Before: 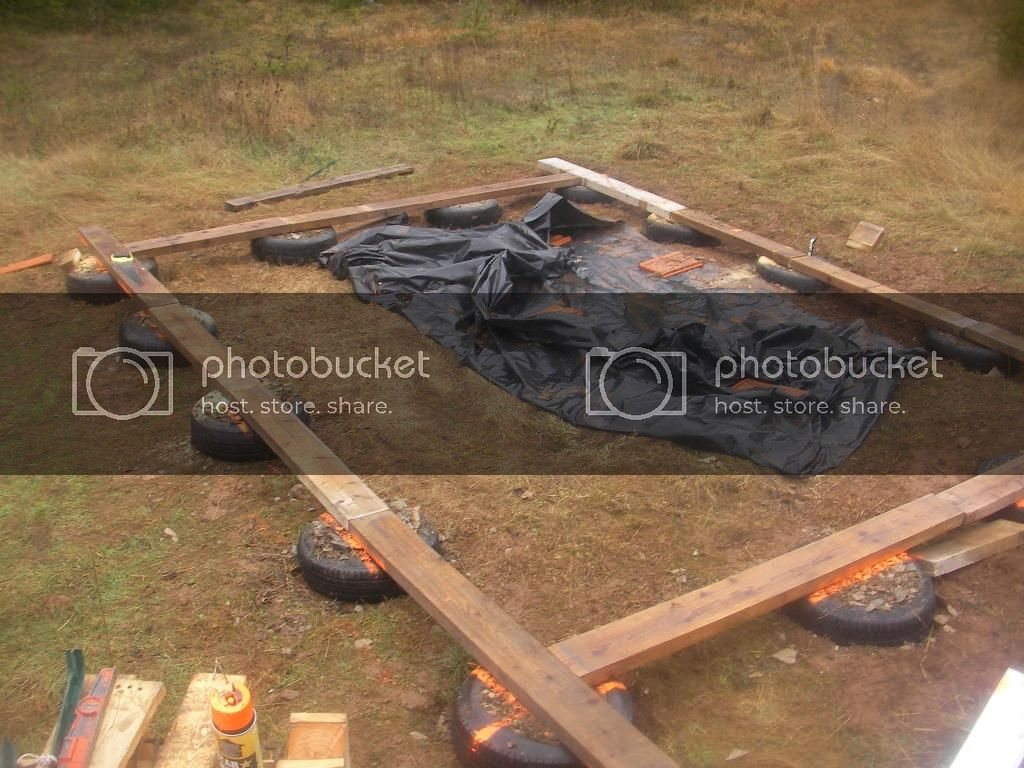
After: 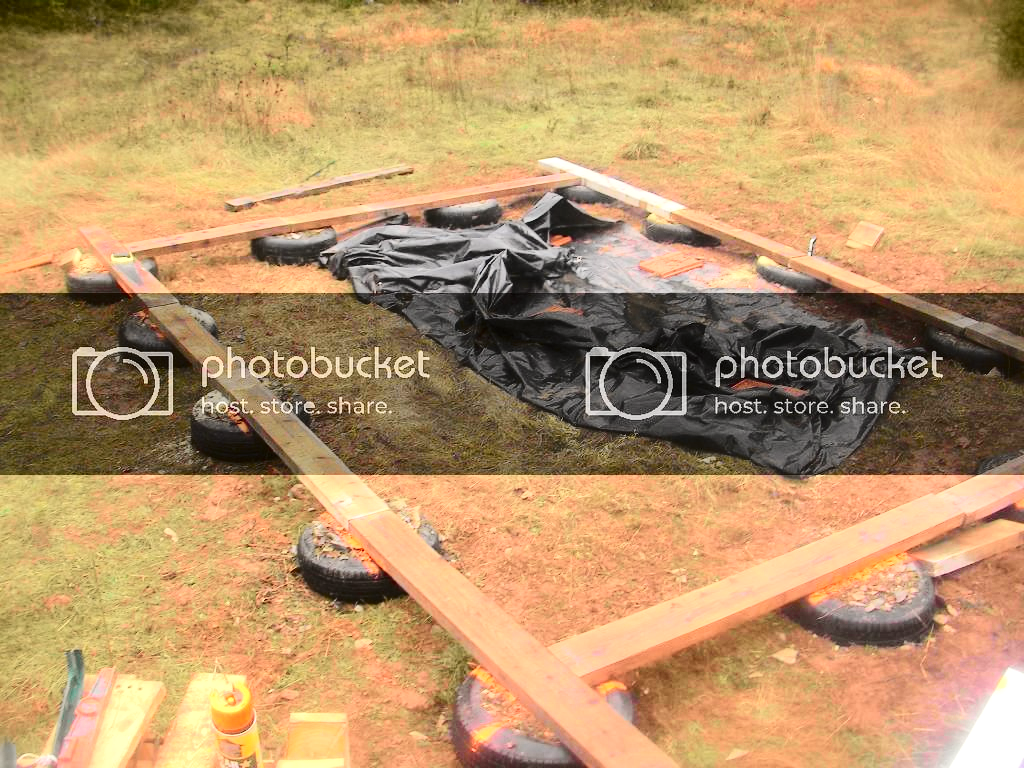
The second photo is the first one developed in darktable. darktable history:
tone curve: curves: ch0 [(0.014, 0) (0.13, 0.09) (0.227, 0.211) (0.33, 0.395) (0.494, 0.615) (0.662, 0.76) (0.795, 0.846) (1, 0.969)]; ch1 [(0, 0) (0.366, 0.367) (0.447, 0.416) (0.473, 0.484) (0.504, 0.502) (0.525, 0.518) (0.564, 0.601) (0.634, 0.66) (0.746, 0.804) (1, 1)]; ch2 [(0, 0) (0.333, 0.346) (0.375, 0.375) (0.424, 0.43) (0.476, 0.498) (0.496, 0.505) (0.517, 0.522) (0.548, 0.548) (0.579, 0.618) (0.651, 0.674) (0.688, 0.728) (1, 1)], color space Lab, independent channels, preserve colors none
exposure: black level correction 0, exposure 0.7 EV, compensate exposure bias true, compensate highlight preservation false
contrast brightness saturation: contrast 0.22
shadows and highlights: shadows 35, highlights -35, soften with gaussian
